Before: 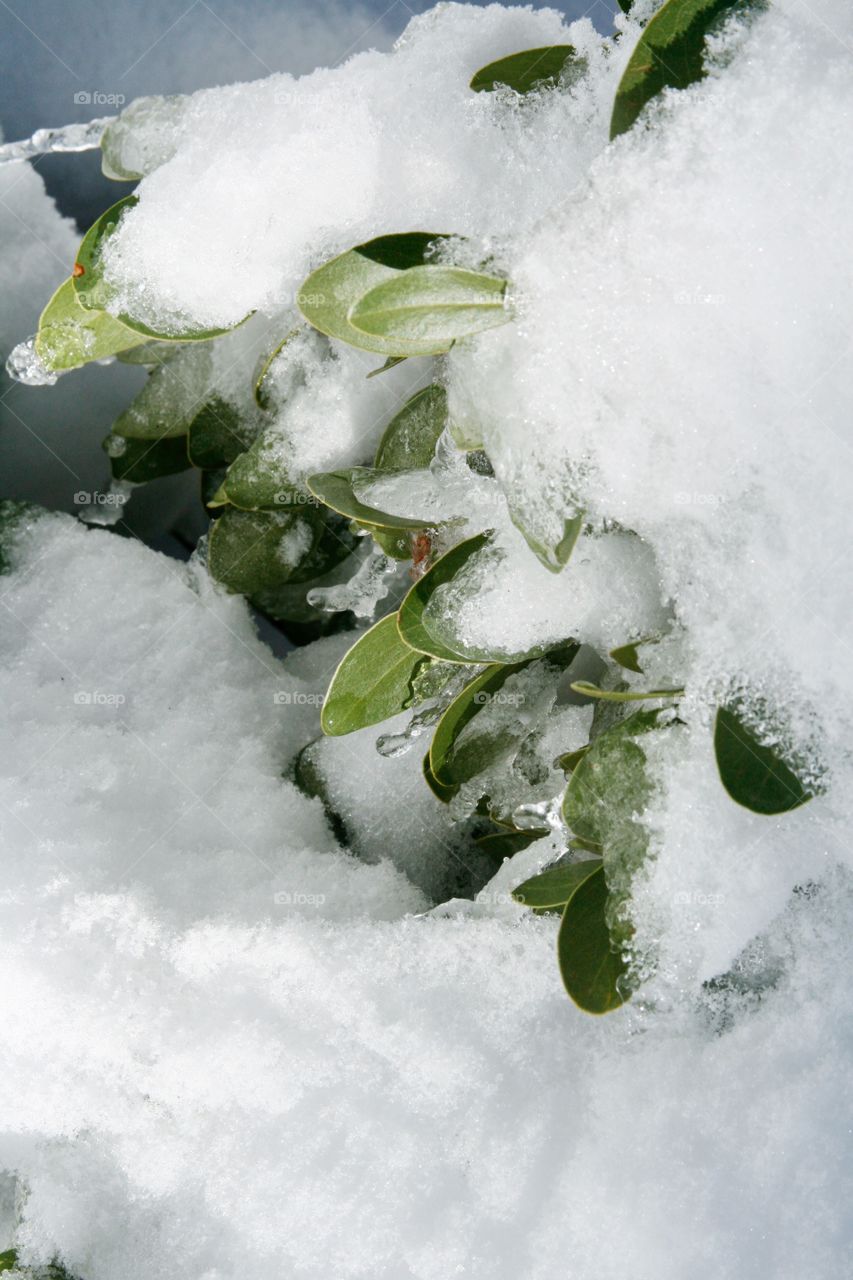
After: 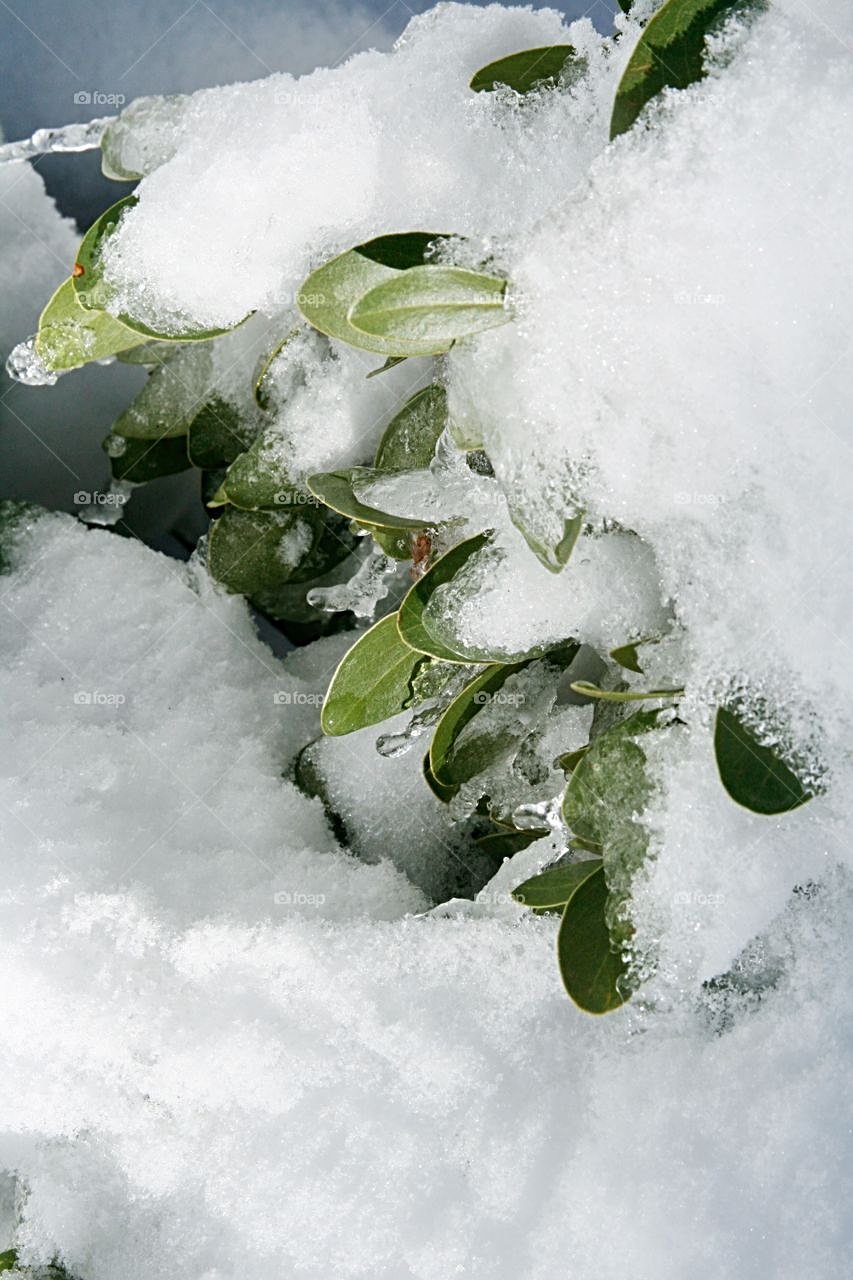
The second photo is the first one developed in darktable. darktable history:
sharpen: radius 3.085
